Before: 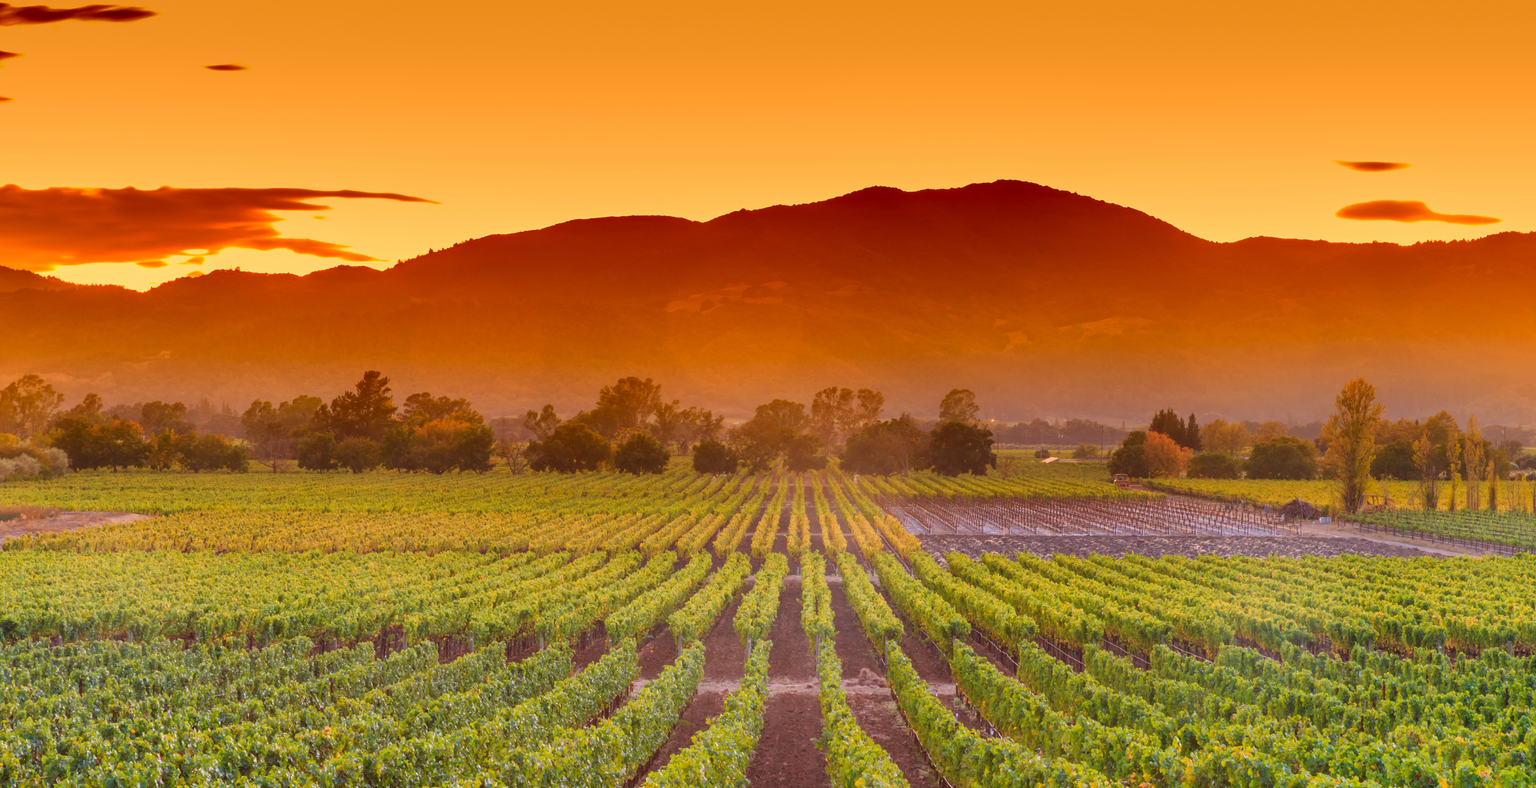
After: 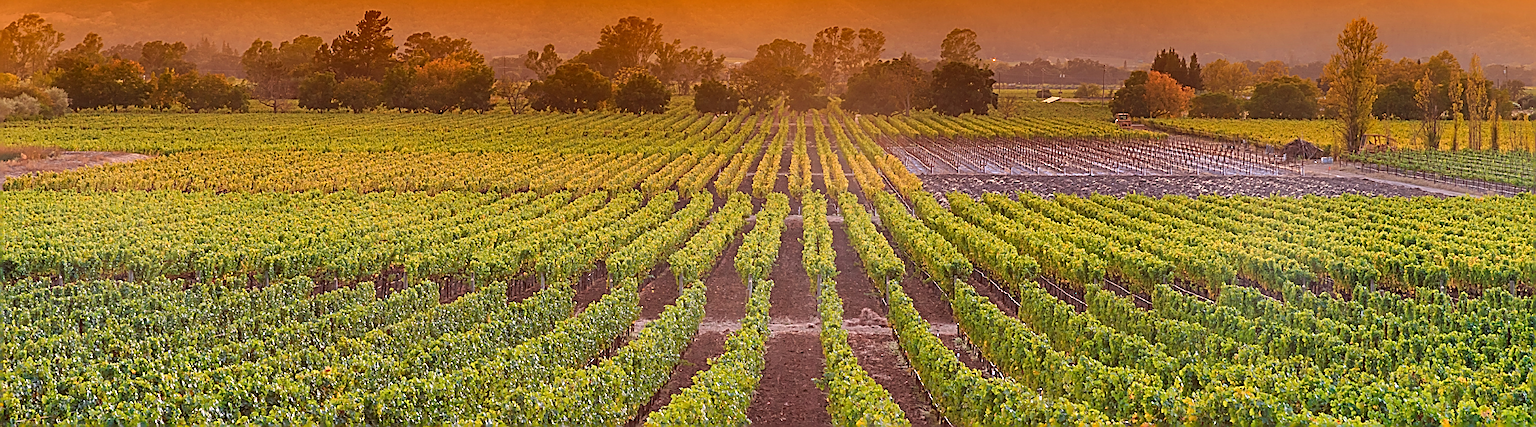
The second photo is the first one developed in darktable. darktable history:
shadows and highlights: shadows 37.83, highlights -28.03, highlights color adjustment 0.453%, soften with gaussian
crop and rotate: top 45.773%, right 0.122%
sharpen: amount 1.844
